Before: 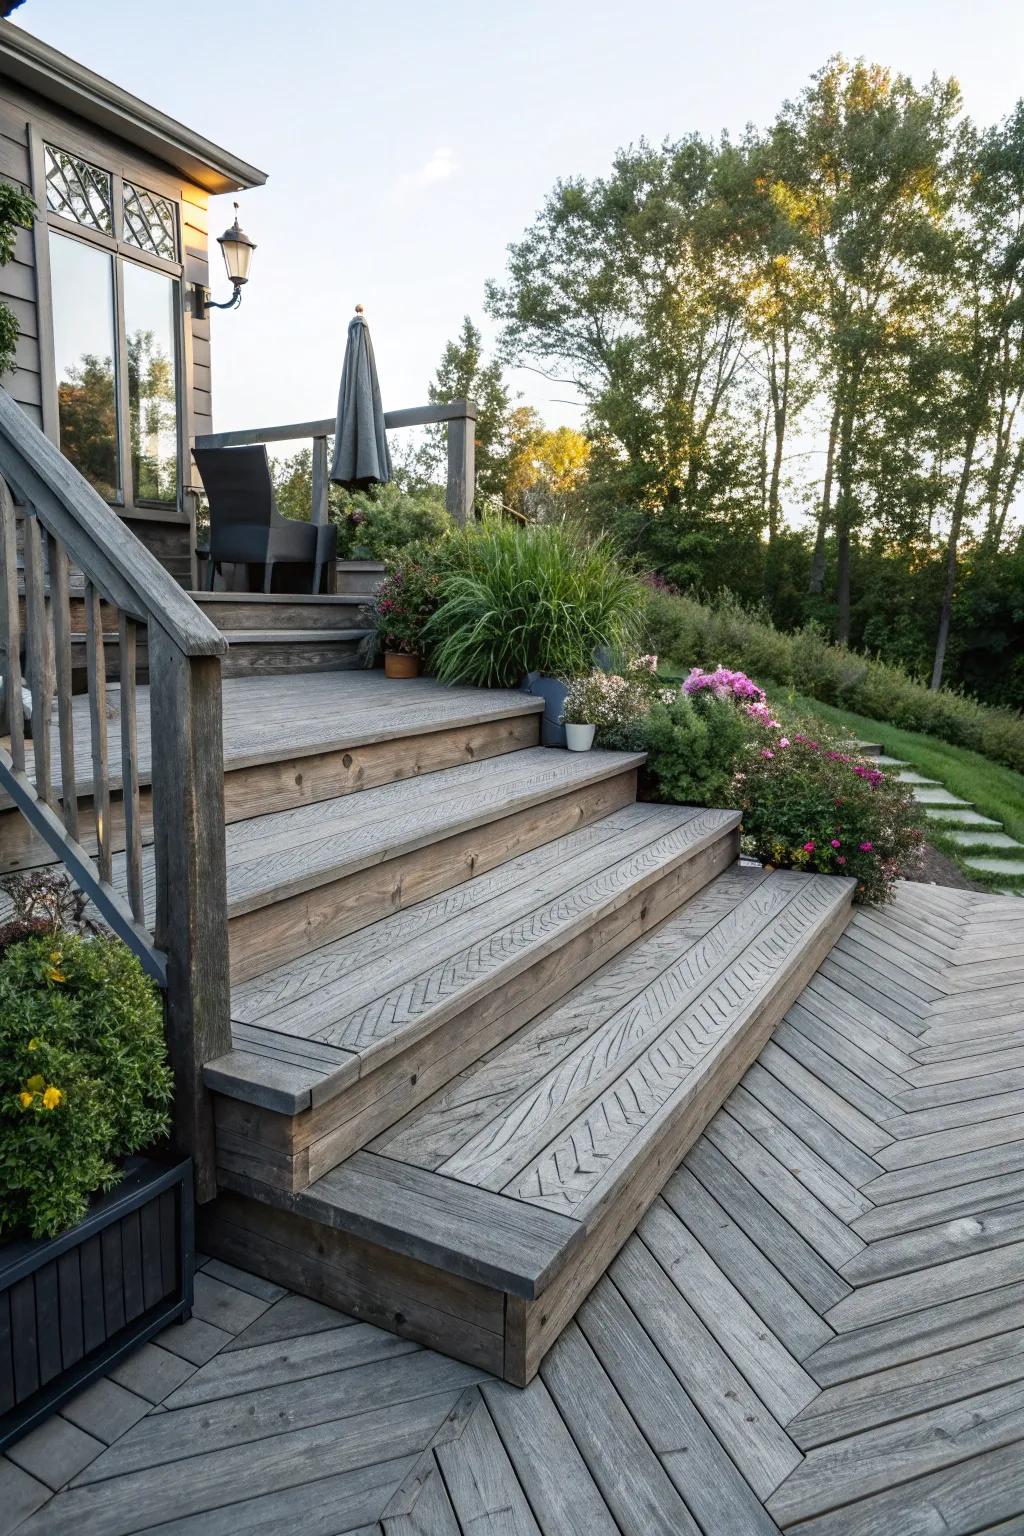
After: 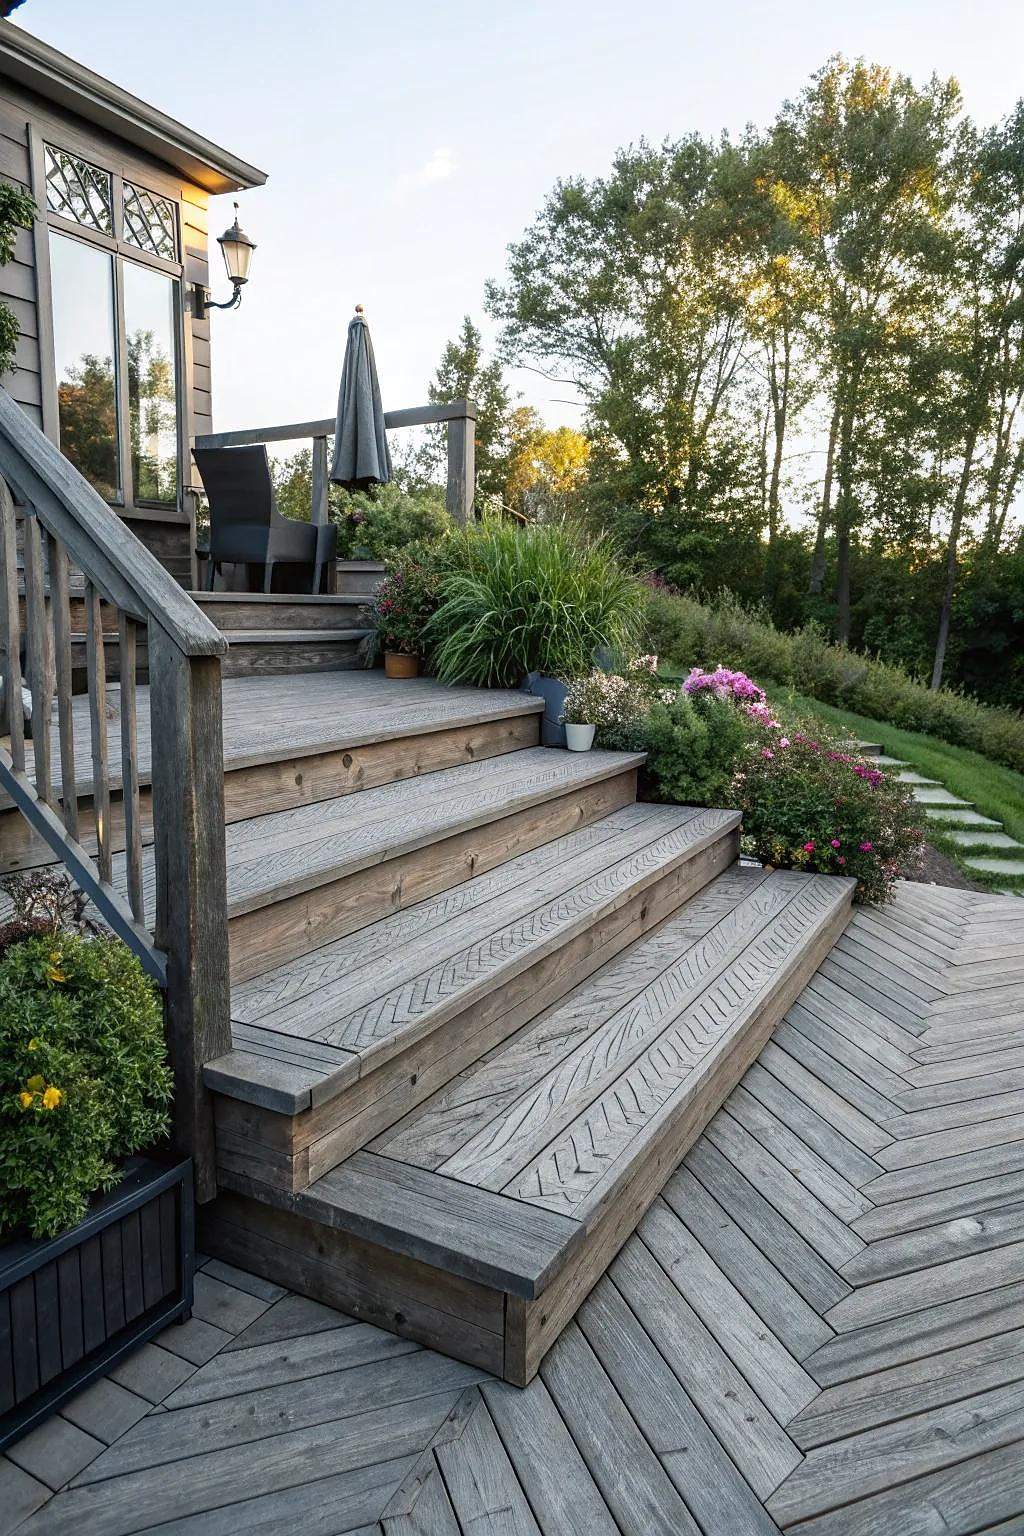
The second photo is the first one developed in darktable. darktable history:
sharpen: radius 0.972, amount 0.609
